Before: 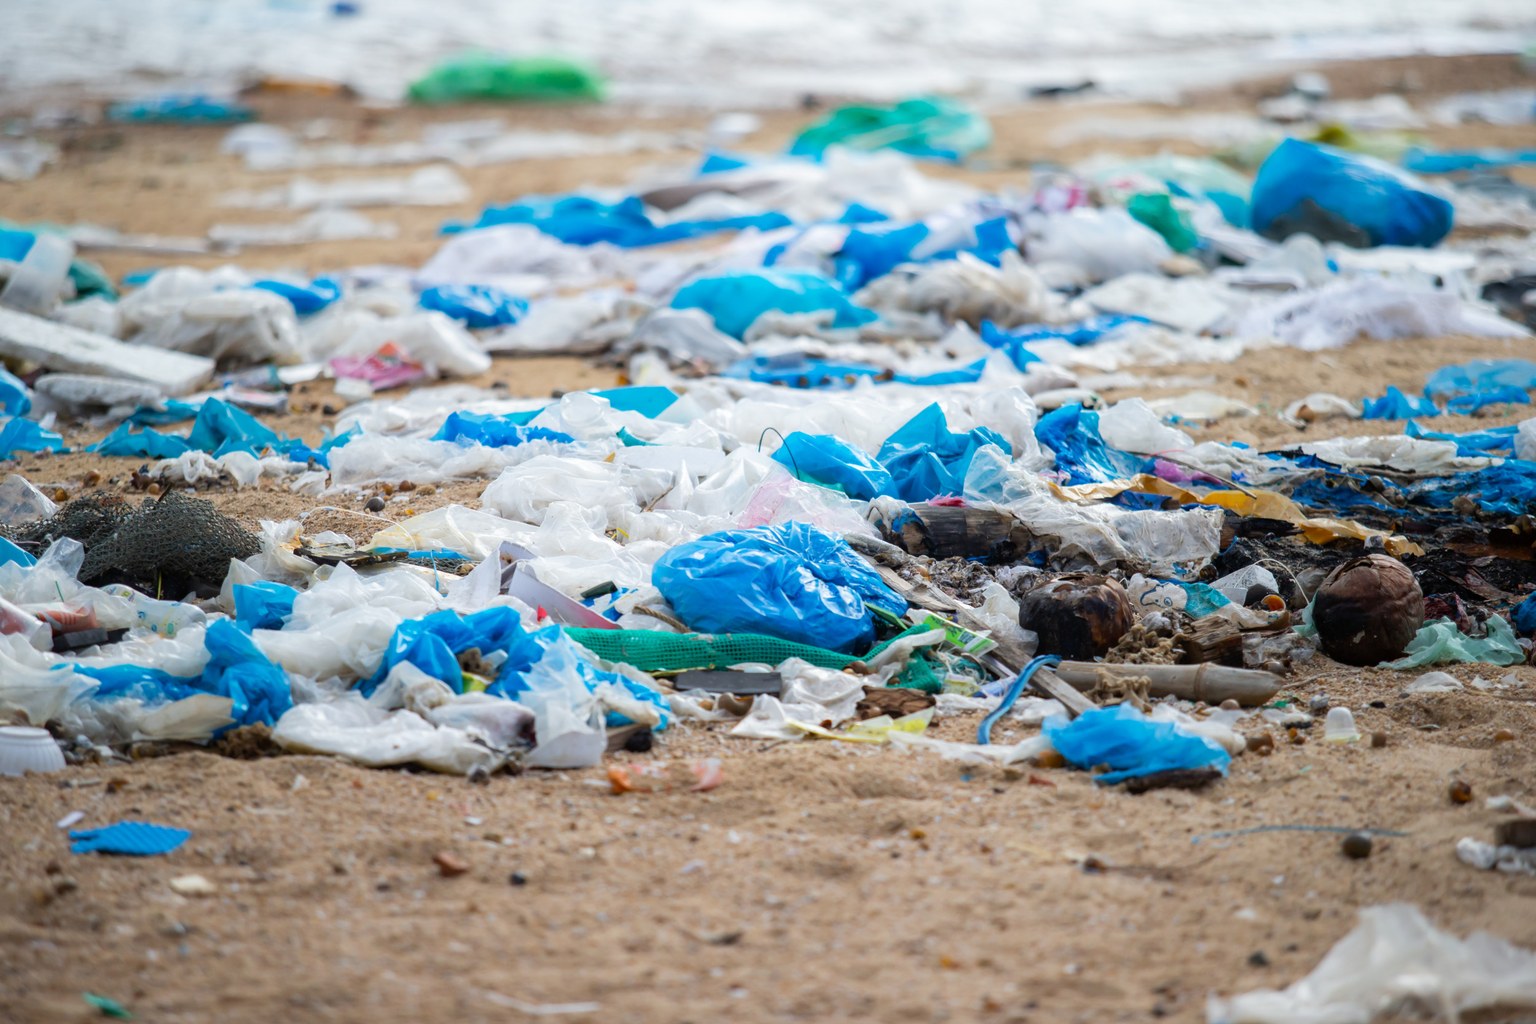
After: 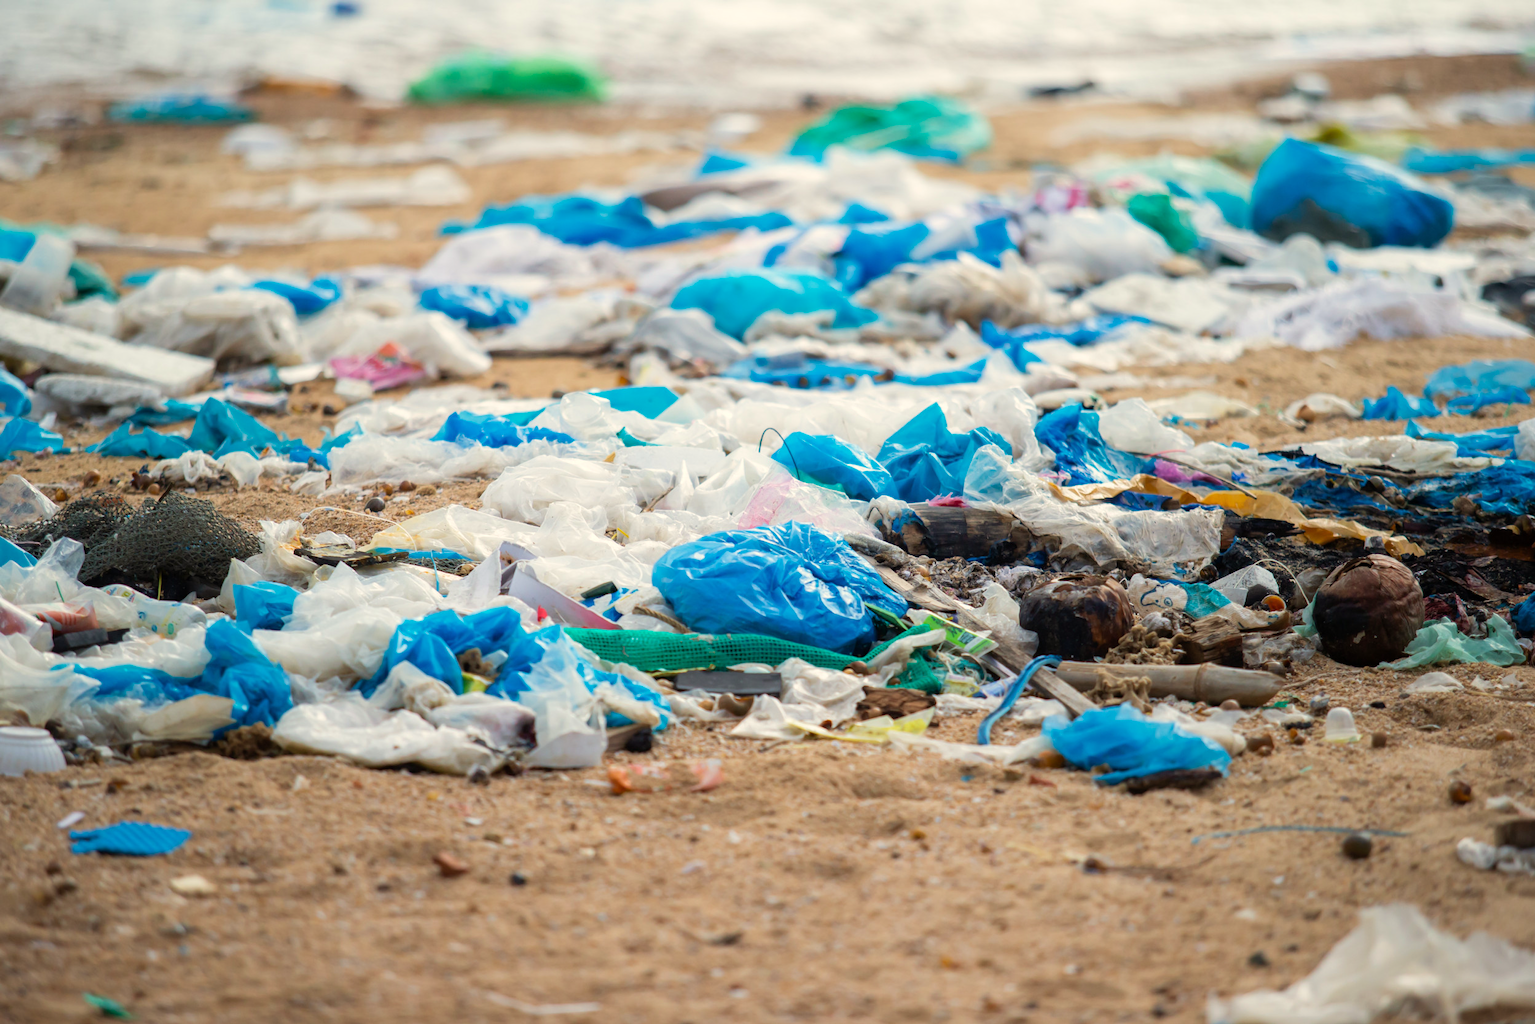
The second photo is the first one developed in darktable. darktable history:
velvia: strength 17%
white balance: red 1.045, blue 0.932
